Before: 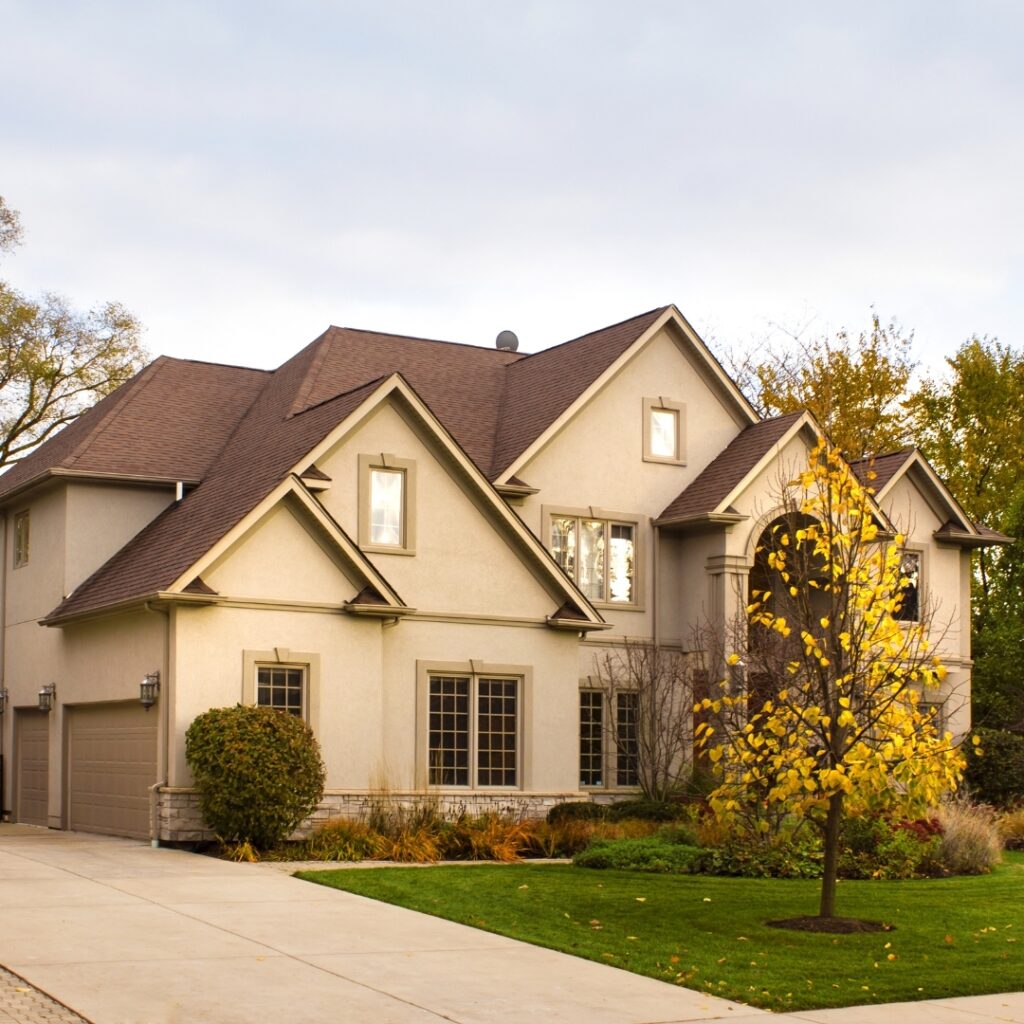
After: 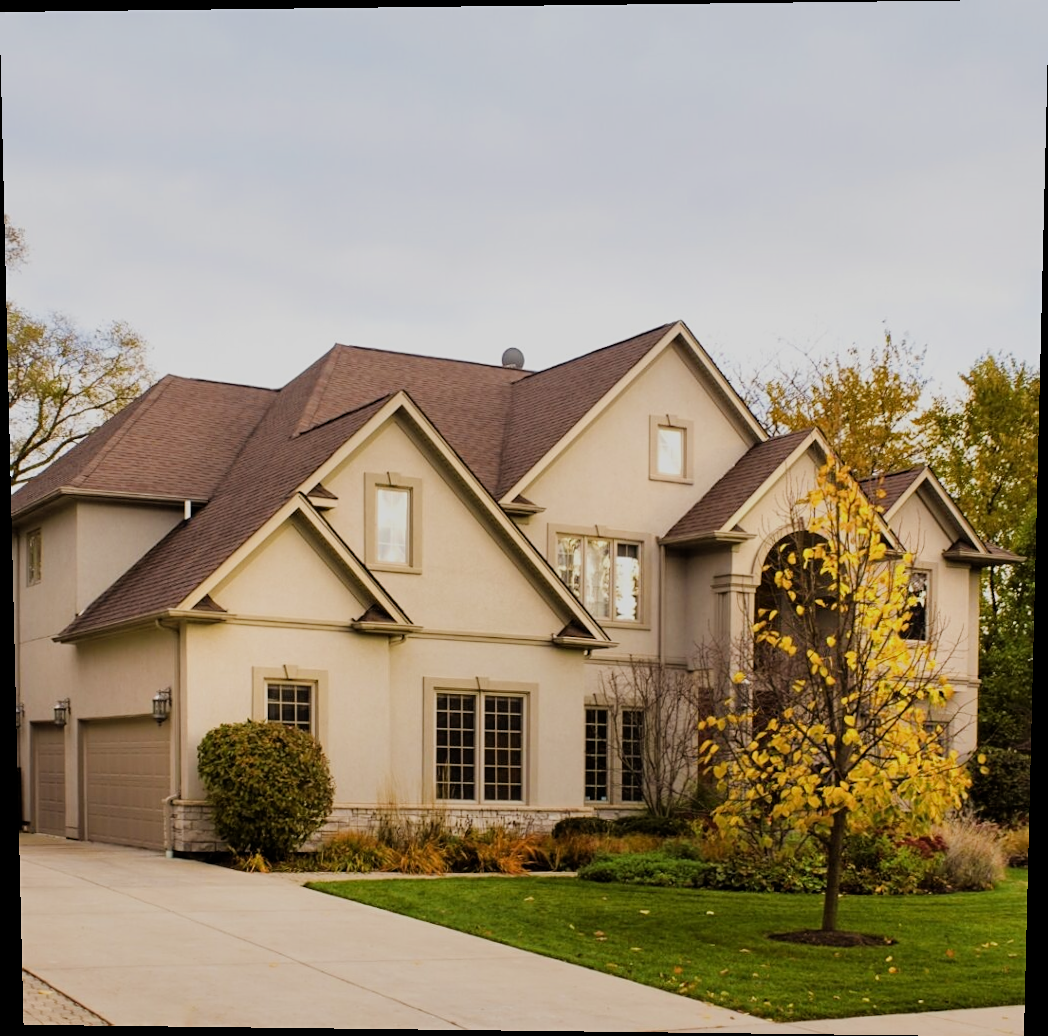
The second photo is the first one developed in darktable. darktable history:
rotate and perspective: lens shift (vertical) 0.048, lens shift (horizontal) -0.024, automatic cropping off
filmic rgb: black relative exposure -7.65 EV, white relative exposure 4.56 EV, hardness 3.61
sharpen: amount 0.2
